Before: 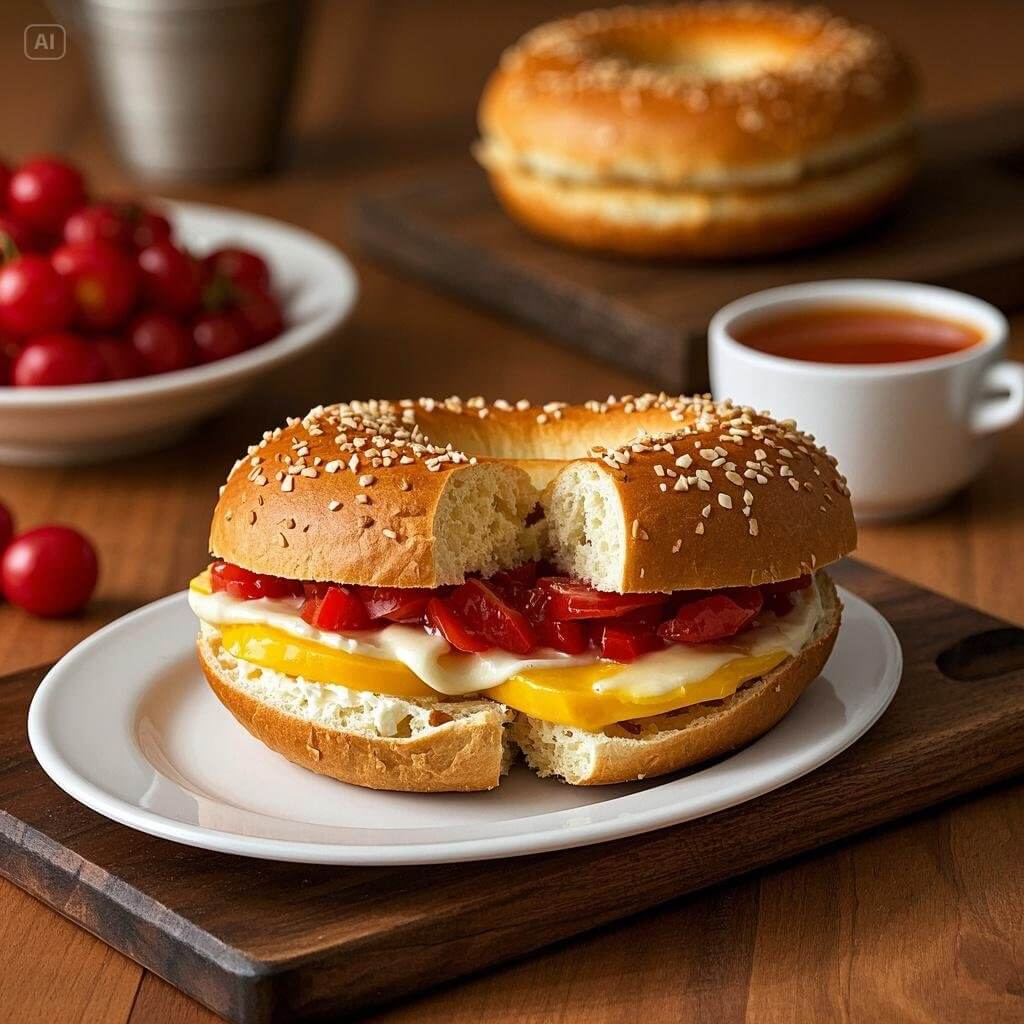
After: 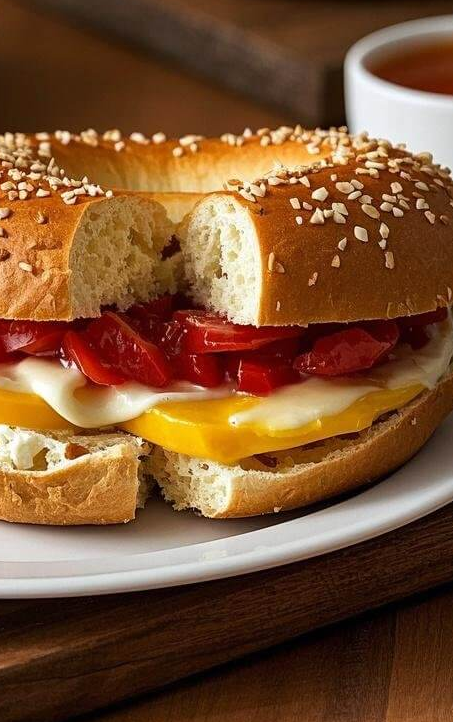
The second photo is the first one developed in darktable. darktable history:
crop: left 35.63%, top 26.132%, right 20.06%, bottom 3.352%
